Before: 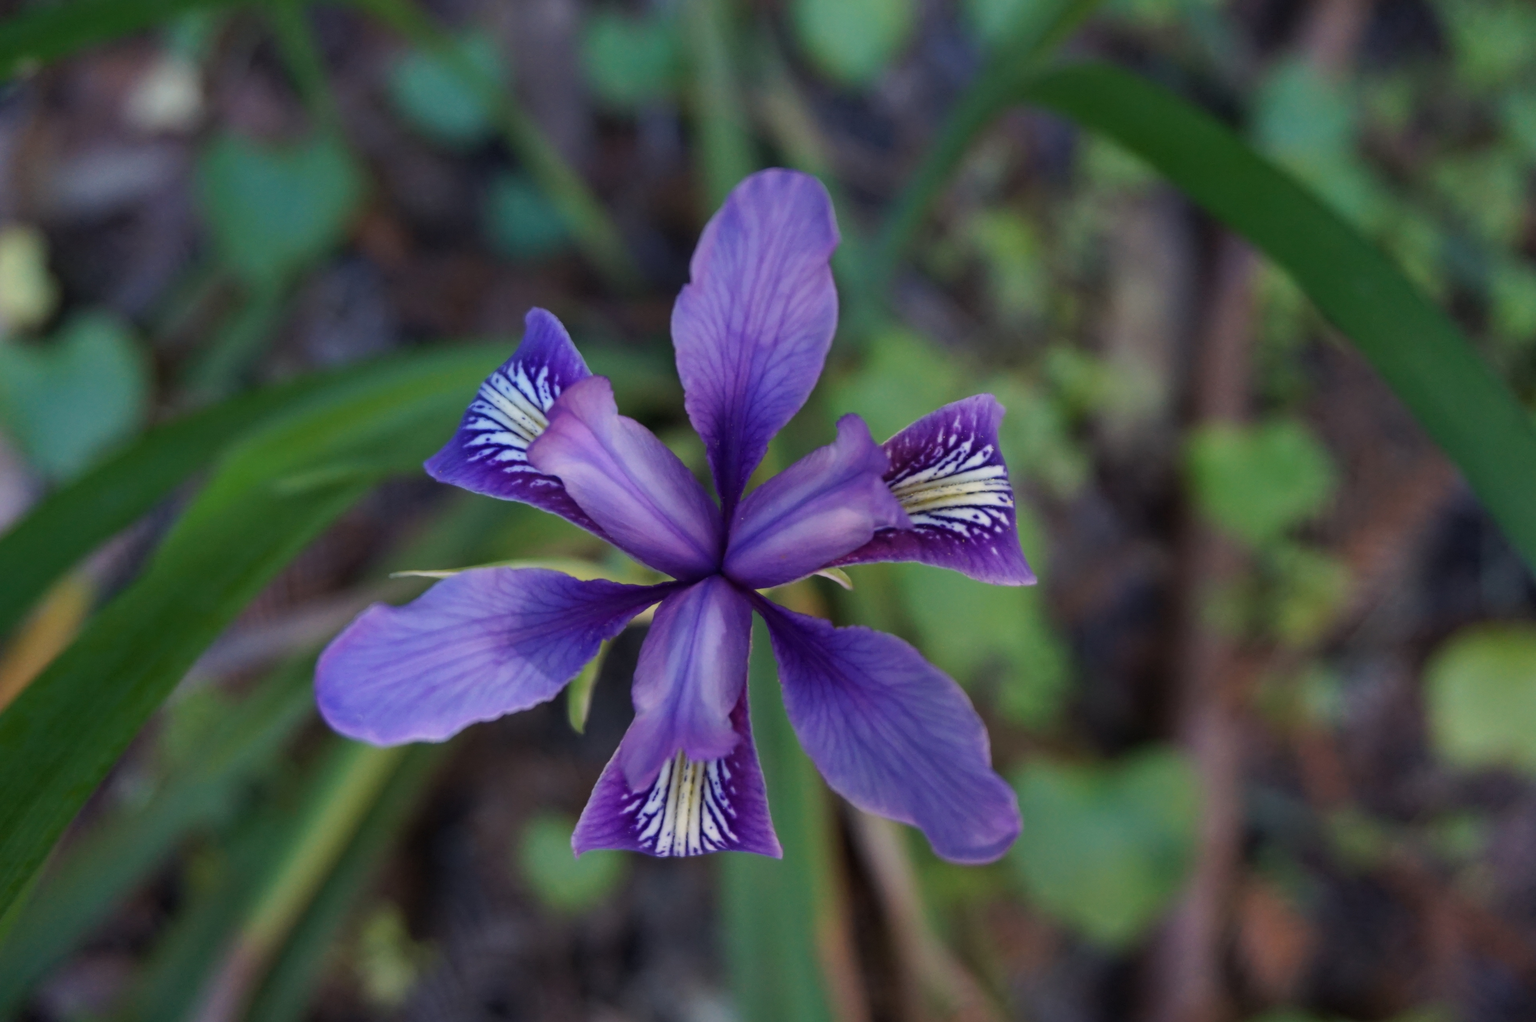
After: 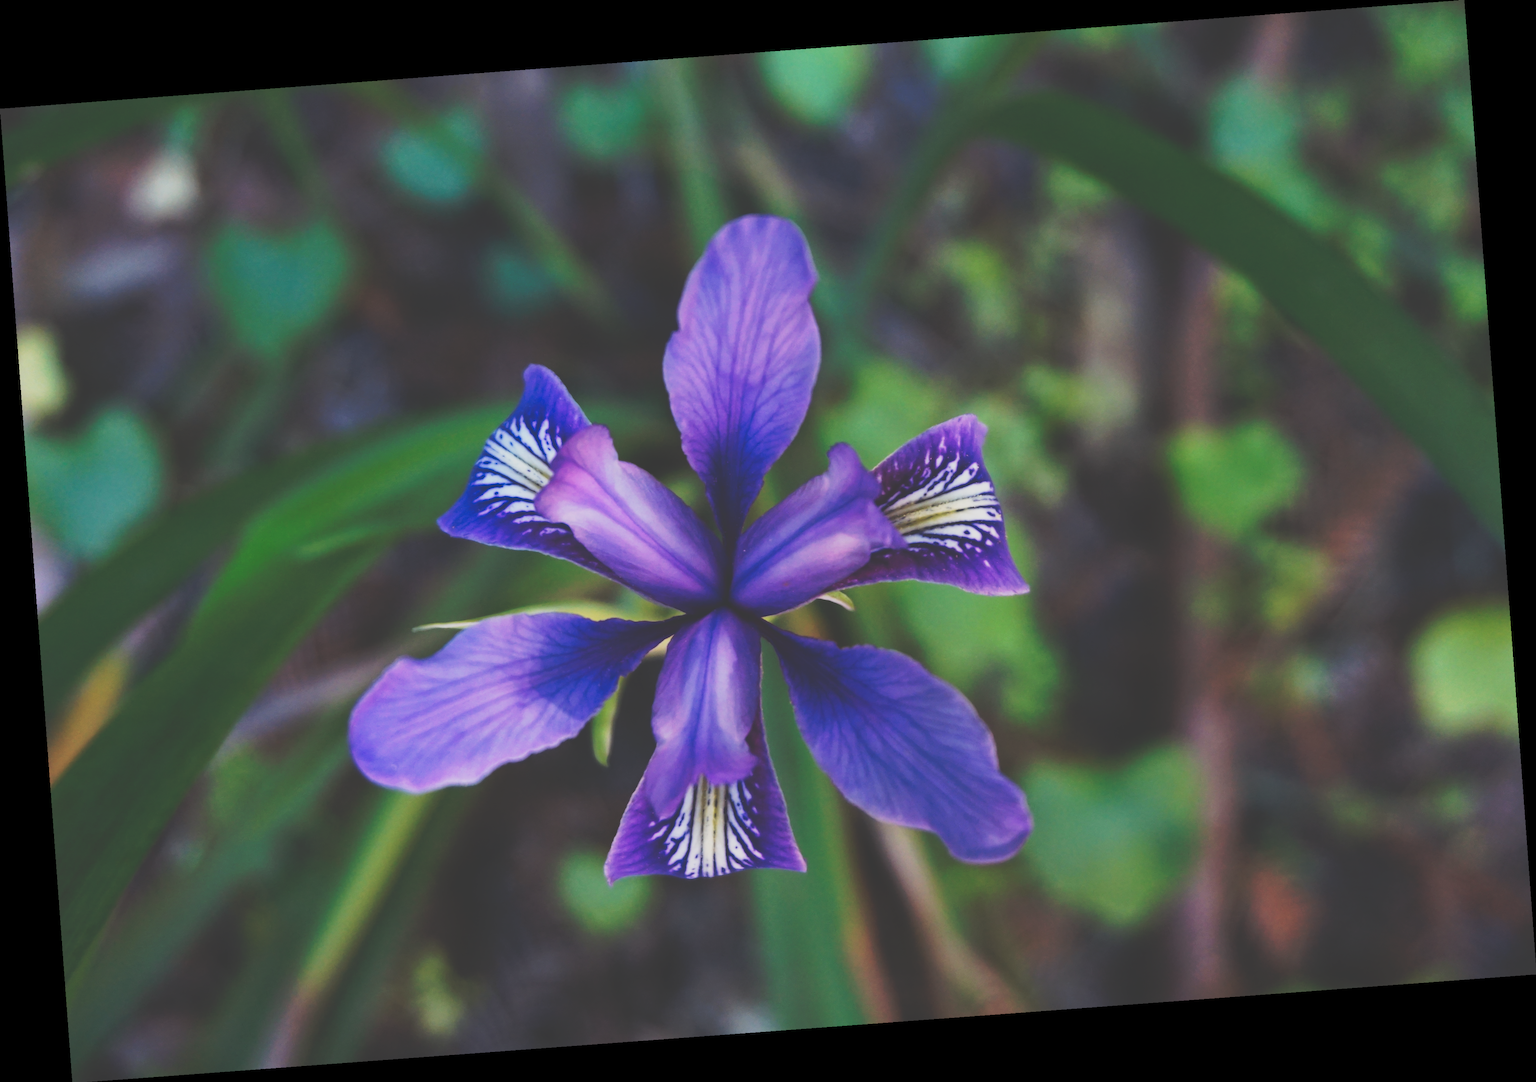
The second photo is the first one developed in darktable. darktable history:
rotate and perspective: rotation -4.25°, automatic cropping off
tone curve: curves: ch0 [(0, 0) (0.003, 0.231) (0.011, 0.231) (0.025, 0.231) (0.044, 0.231) (0.069, 0.235) (0.1, 0.24) (0.136, 0.246) (0.177, 0.256) (0.224, 0.279) (0.277, 0.313) (0.335, 0.354) (0.399, 0.428) (0.468, 0.514) (0.543, 0.61) (0.623, 0.728) (0.709, 0.808) (0.801, 0.873) (0.898, 0.909) (1, 1)], preserve colors none
